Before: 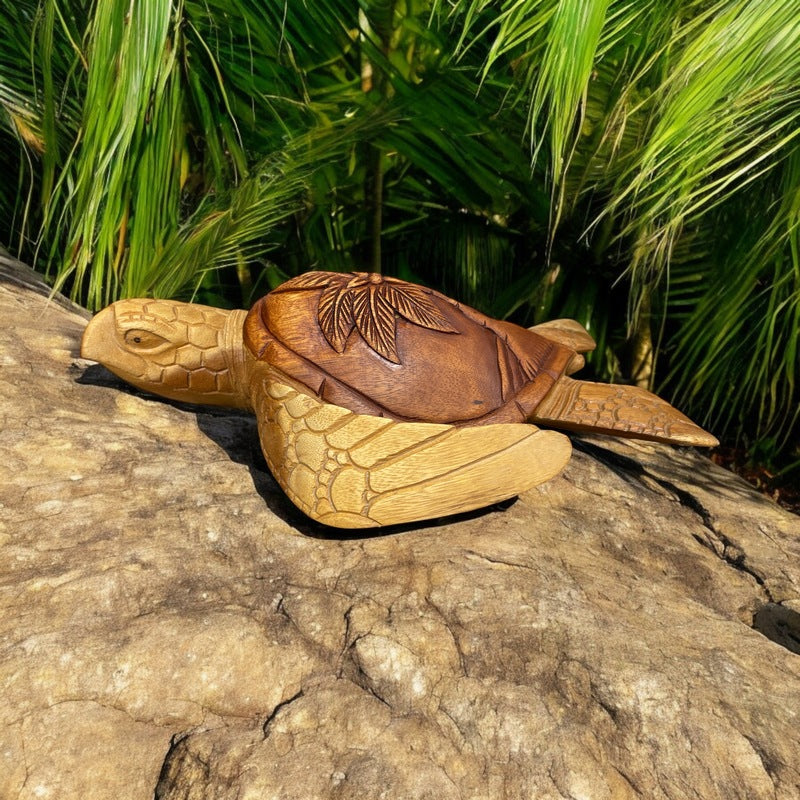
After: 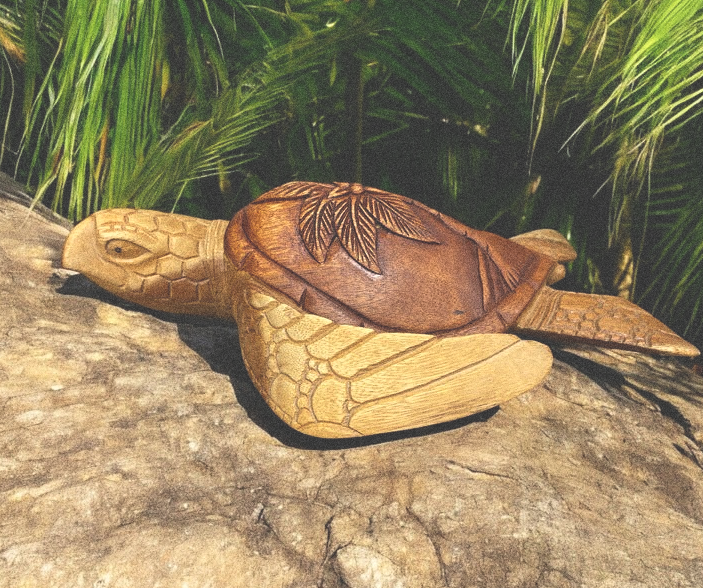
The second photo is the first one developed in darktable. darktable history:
grain: coarseness 0.09 ISO, strength 40%
crop and rotate: left 2.425%, top 11.305%, right 9.6%, bottom 15.08%
exposure: black level correction -0.041, exposure 0.064 EV, compensate highlight preservation false
shadows and highlights: shadows 0, highlights 40
